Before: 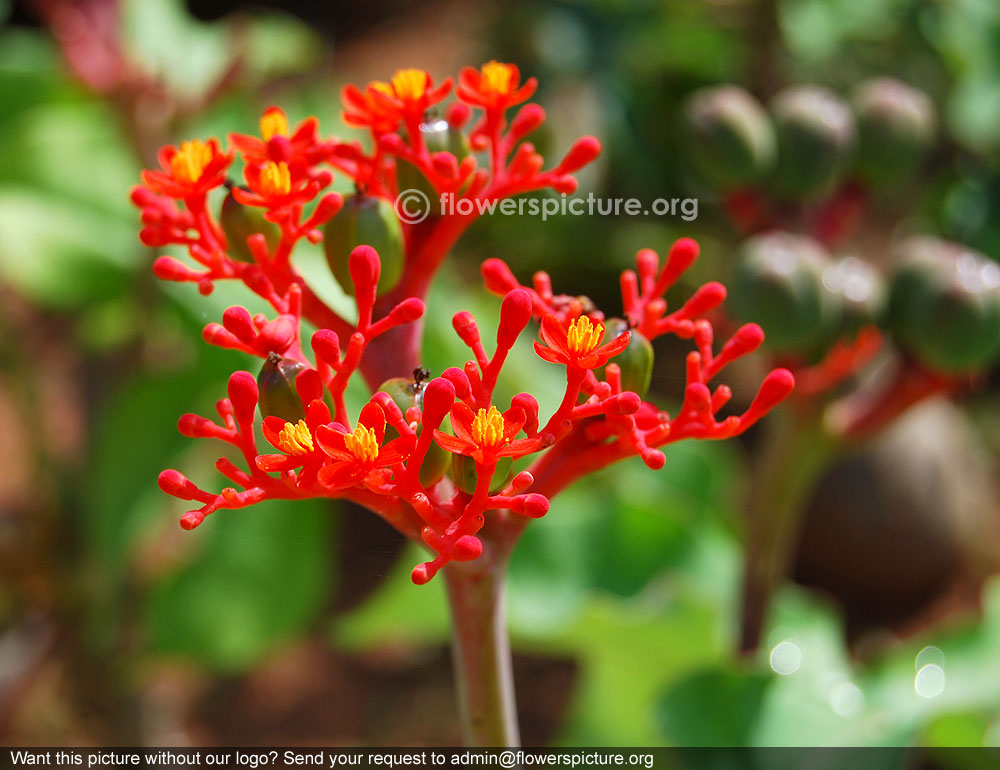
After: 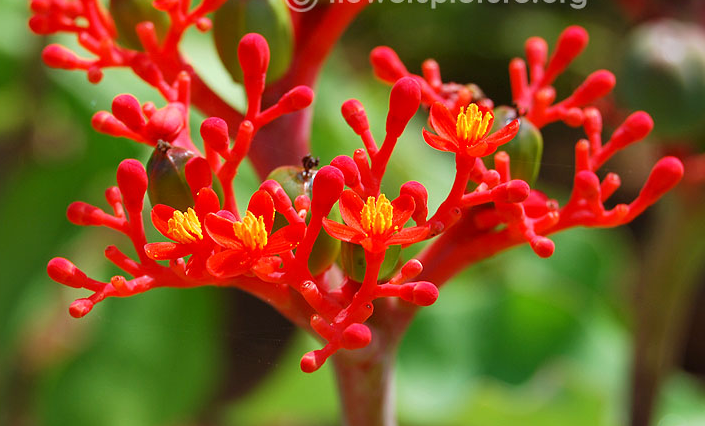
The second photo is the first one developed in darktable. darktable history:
local contrast: mode bilateral grid, contrast 15, coarseness 36, detail 105%, midtone range 0.2
crop: left 11.123%, top 27.61%, right 18.3%, bottom 17.034%
